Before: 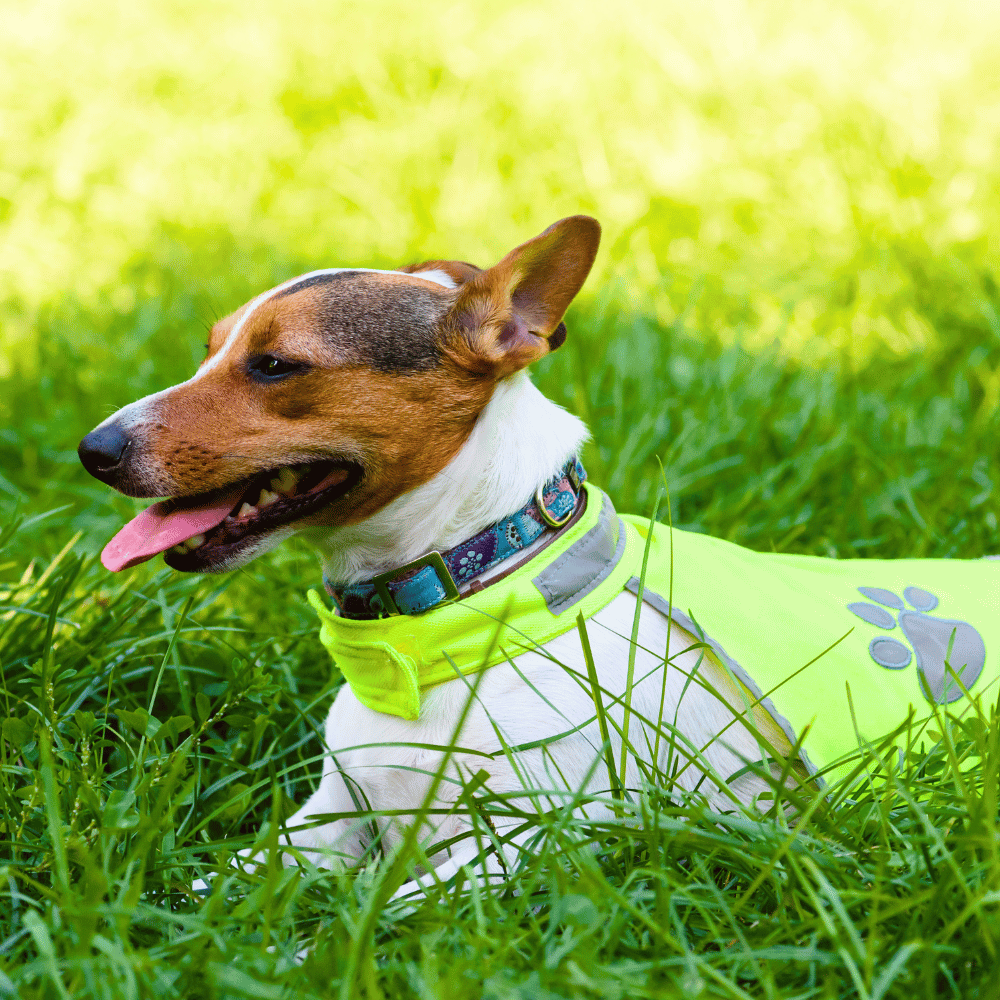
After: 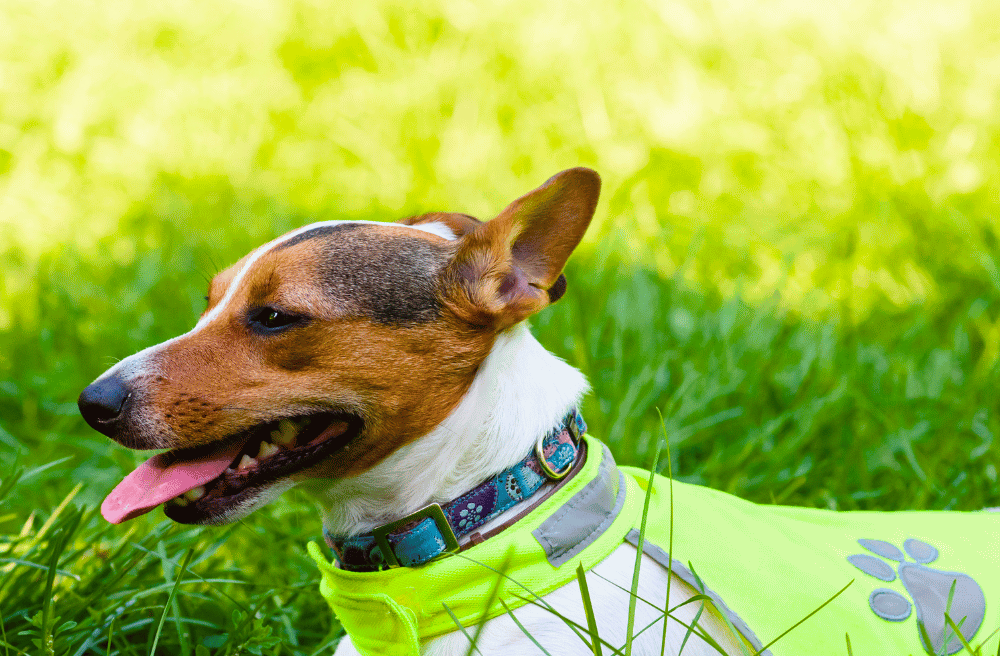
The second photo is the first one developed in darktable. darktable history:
crop and rotate: top 4.848%, bottom 29.503%
vibrance: on, module defaults
